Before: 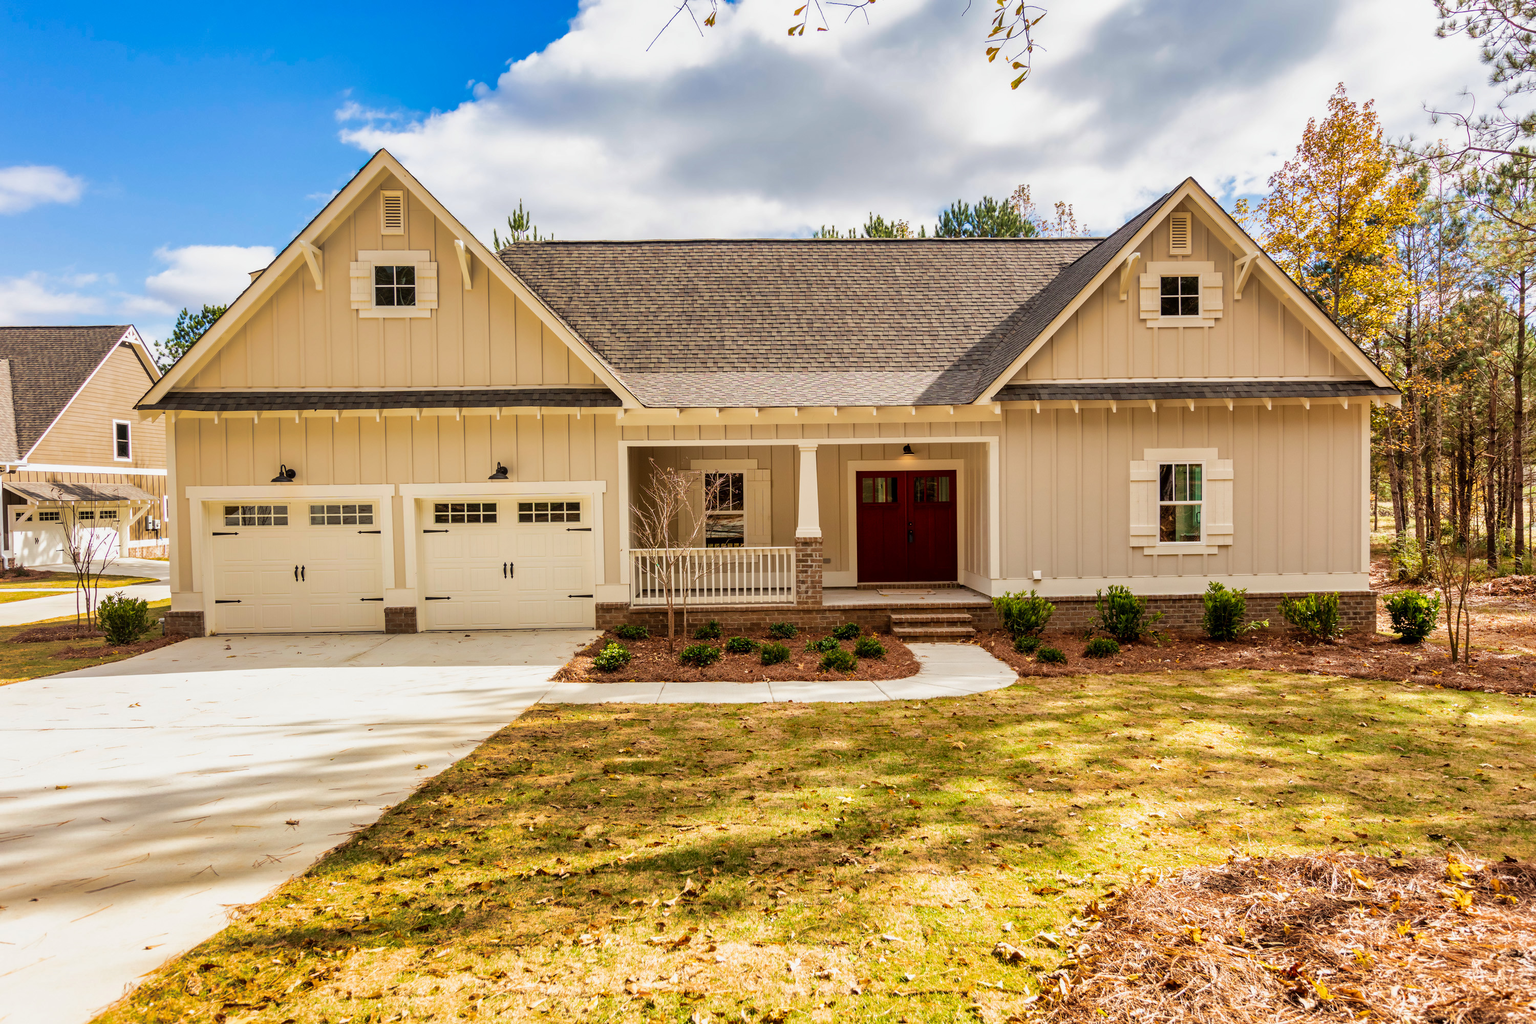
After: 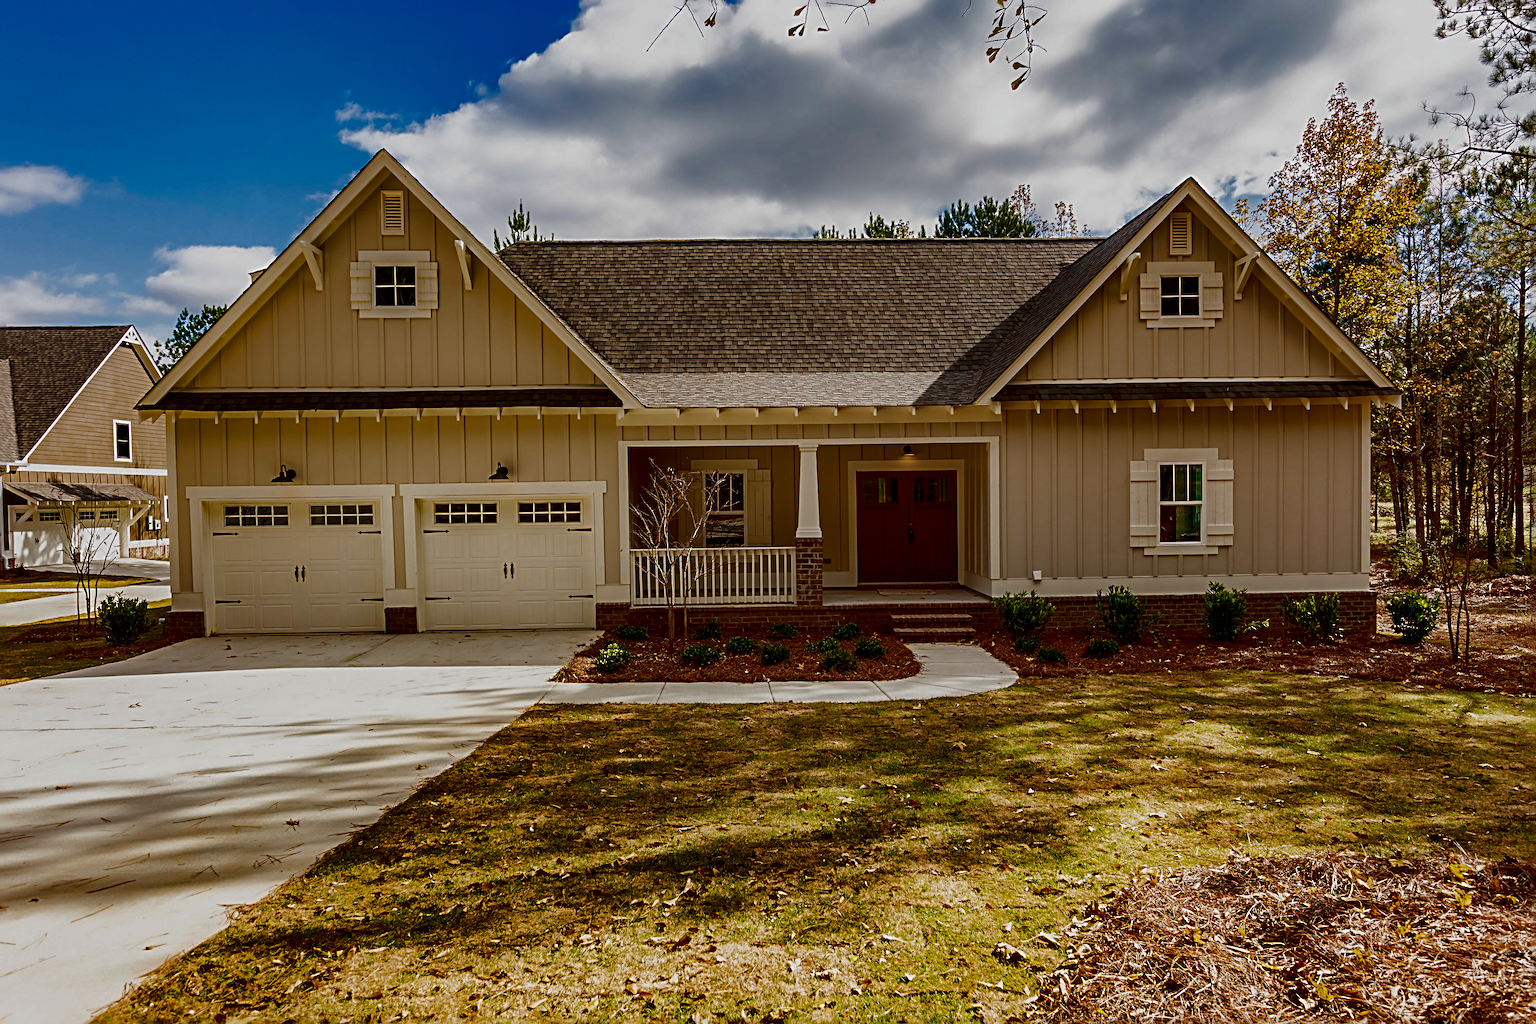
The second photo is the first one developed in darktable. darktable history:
contrast brightness saturation: brightness -0.512
tone equalizer: -8 EV 0.249 EV, -7 EV 0.414 EV, -6 EV 0.398 EV, -5 EV 0.263 EV, -3 EV -0.256 EV, -2 EV -0.405 EV, -1 EV -0.438 EV, +0 EV -0.241 EV
sharpen: radius 4.927
local contrast: highlights 103%, shadows 101%, detail 120%, midtone range 0.2
